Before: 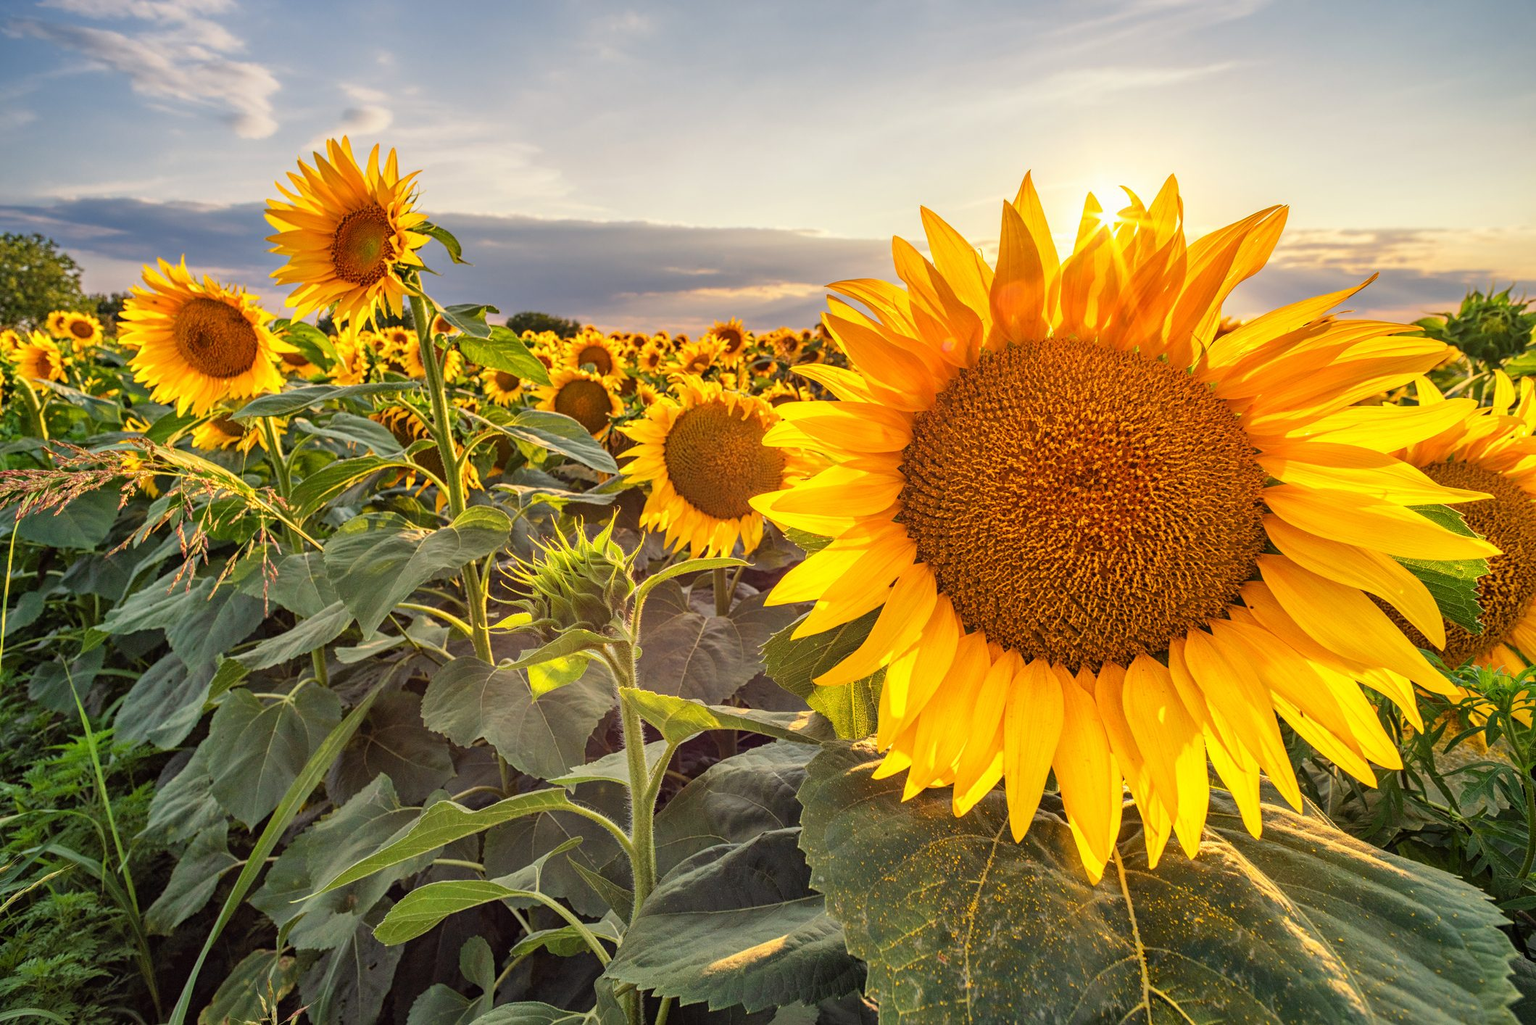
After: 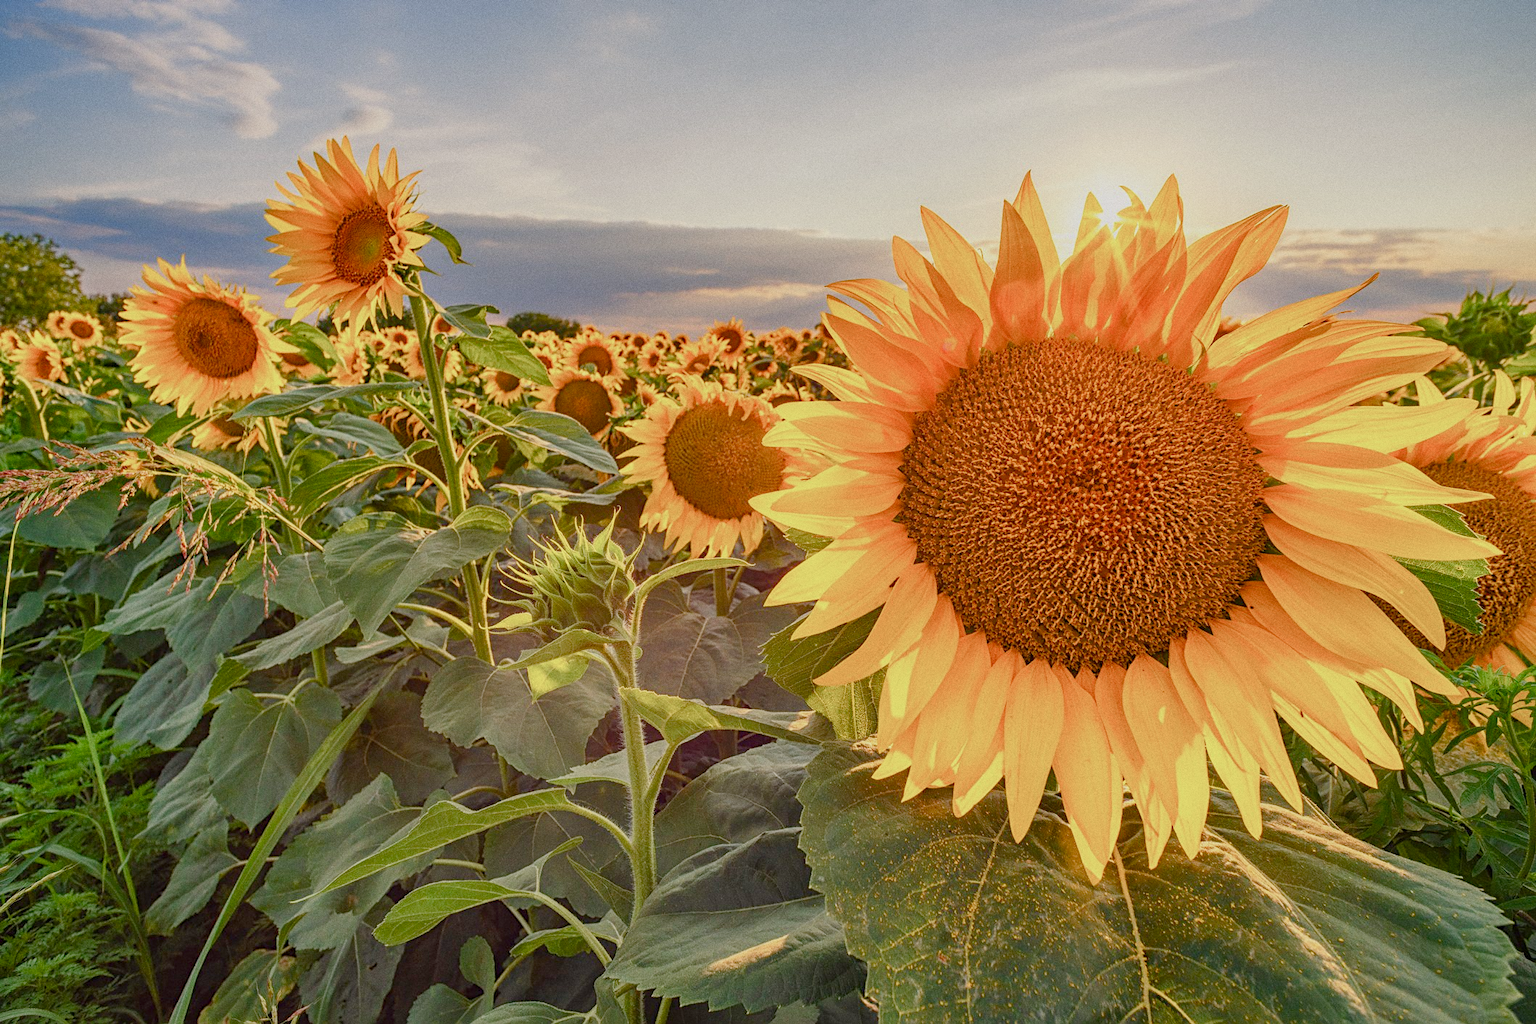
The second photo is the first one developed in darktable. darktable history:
exposure: exposure -0.01 EV, compensate highlight preservation false
sharpen: amount 0.2
grain: coarseness 0.47 ISO
color balance rgb: shadows lift › chroma 1%, shadows lift › hue 113°, highlights gain › chroma 0.2%, highlights gain › hue 333°, perceptual saturation grading › global saturation 20%, perceptual saturation grading › highlights -50%, perceptual saturation grading › shadows 25%, contrast -20%
